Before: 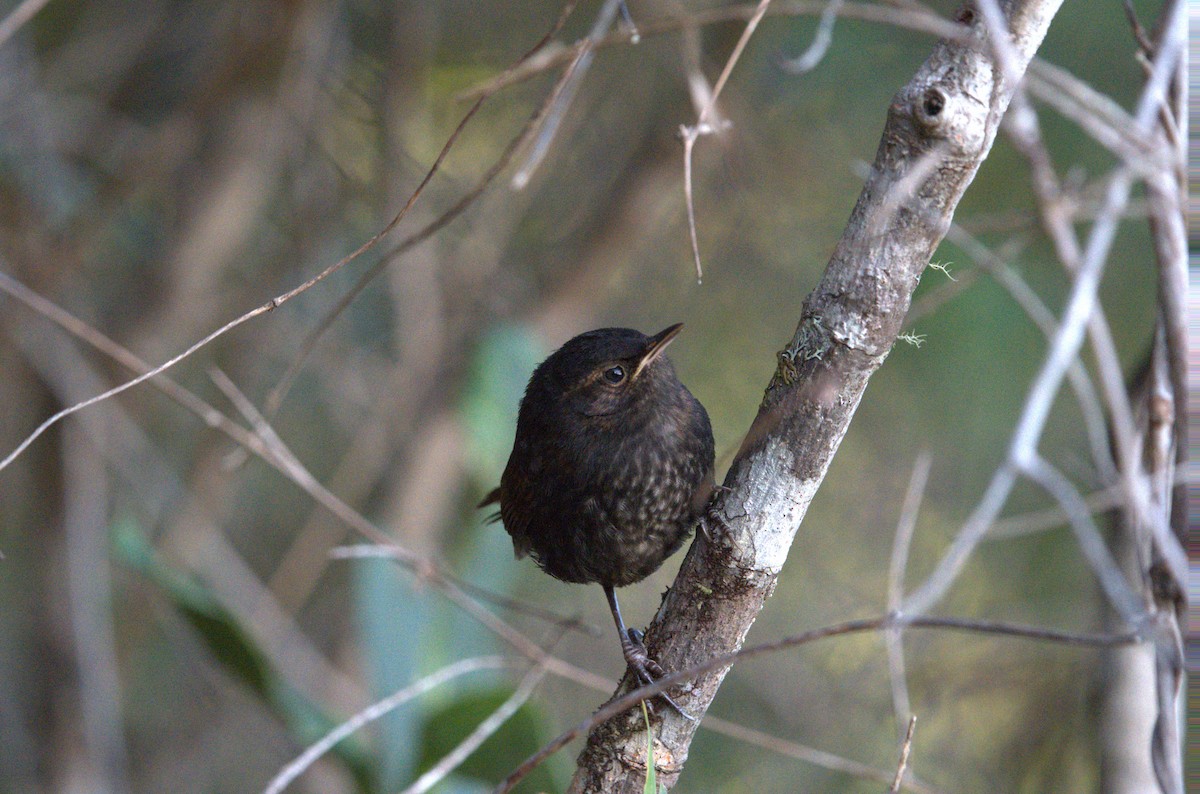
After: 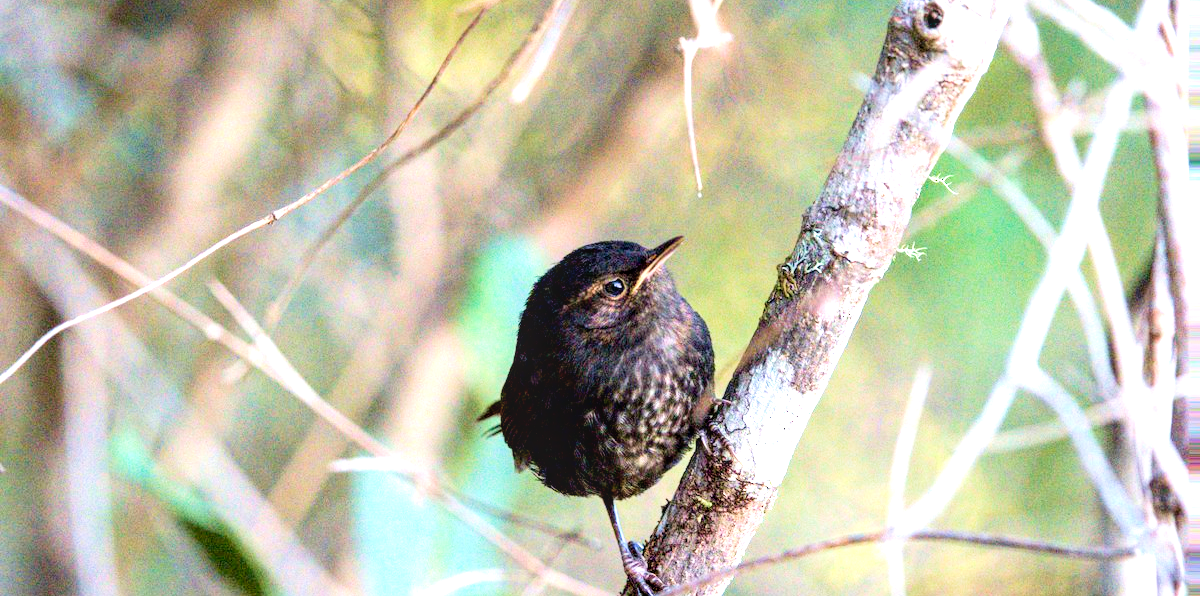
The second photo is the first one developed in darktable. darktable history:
local contrast: on, module defaults
tone equalizer: -8 EV -0.728 EV, -7 EV -0.7 EV, -6 EV -0.586 EV, -5 EV -0.385 EV, -3 EV 0.395 EV, -2 EV 0.6 EV, -1 EV 0.7 EV, +0 EV 0.754 EV, mask exposure compensation -0.495 EV
exposure: black level correction 0.008, exposure 0.969 EV, compensate highlight preservation false
contrast brightness saturation: contrast 0.199, brightness 0.168, saturation 0.219
velvia: strength 44.86%
tone curve: curves: ch0 [(0, 0) (0.059, 0.027) (0.162, 0.125) (0.304, 0.279) (0.547, 0.532) (0.828, 0.815) (1, 0.983)]; ch1 [(0, 0) (0.23, 0.166) (0.34, 0.308) (0.371, 0.337) (0.429, 0.411) (0.477, 0.462) (0.499, 0.498) (0.529, 0.537) (0.559, 0.582) (0.743, 0.798) (1, 1)]; ch2 [(0, 0) (0.431, 0.414) (0.498, 0.503) (0.524, 0.528) (0.568, 0.546) (0.6, 0.597) (0.634, 0.645) (0.728, 0.742) (1, 1)], preserve colors none
crop: top 11.02%, bottom 13.883%
